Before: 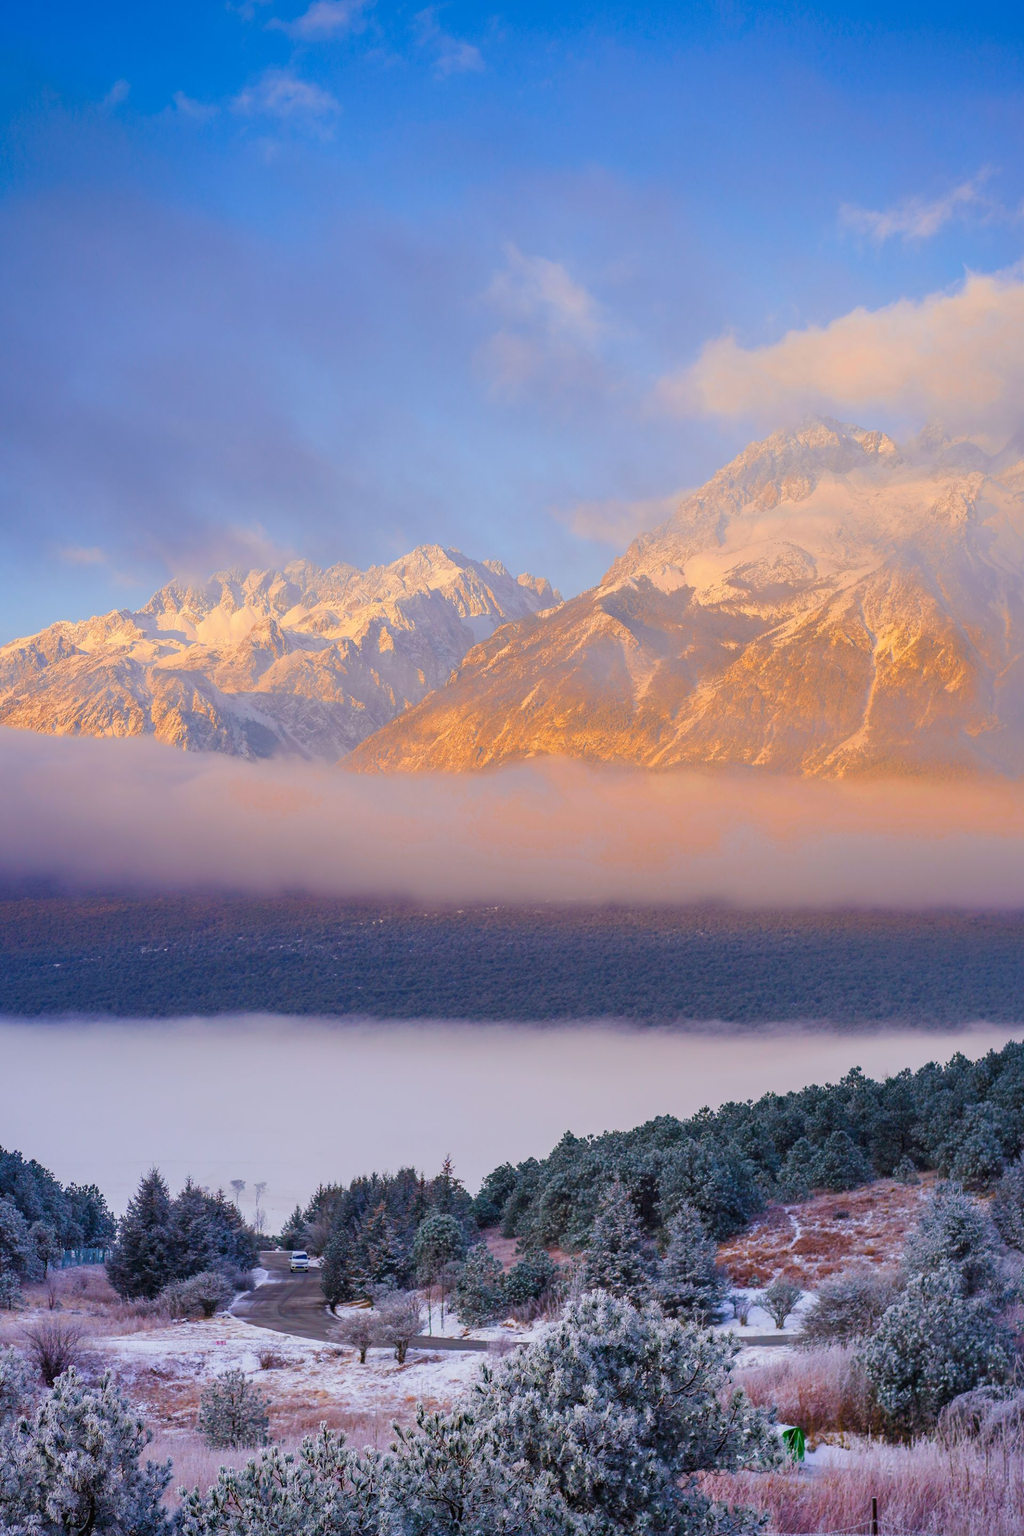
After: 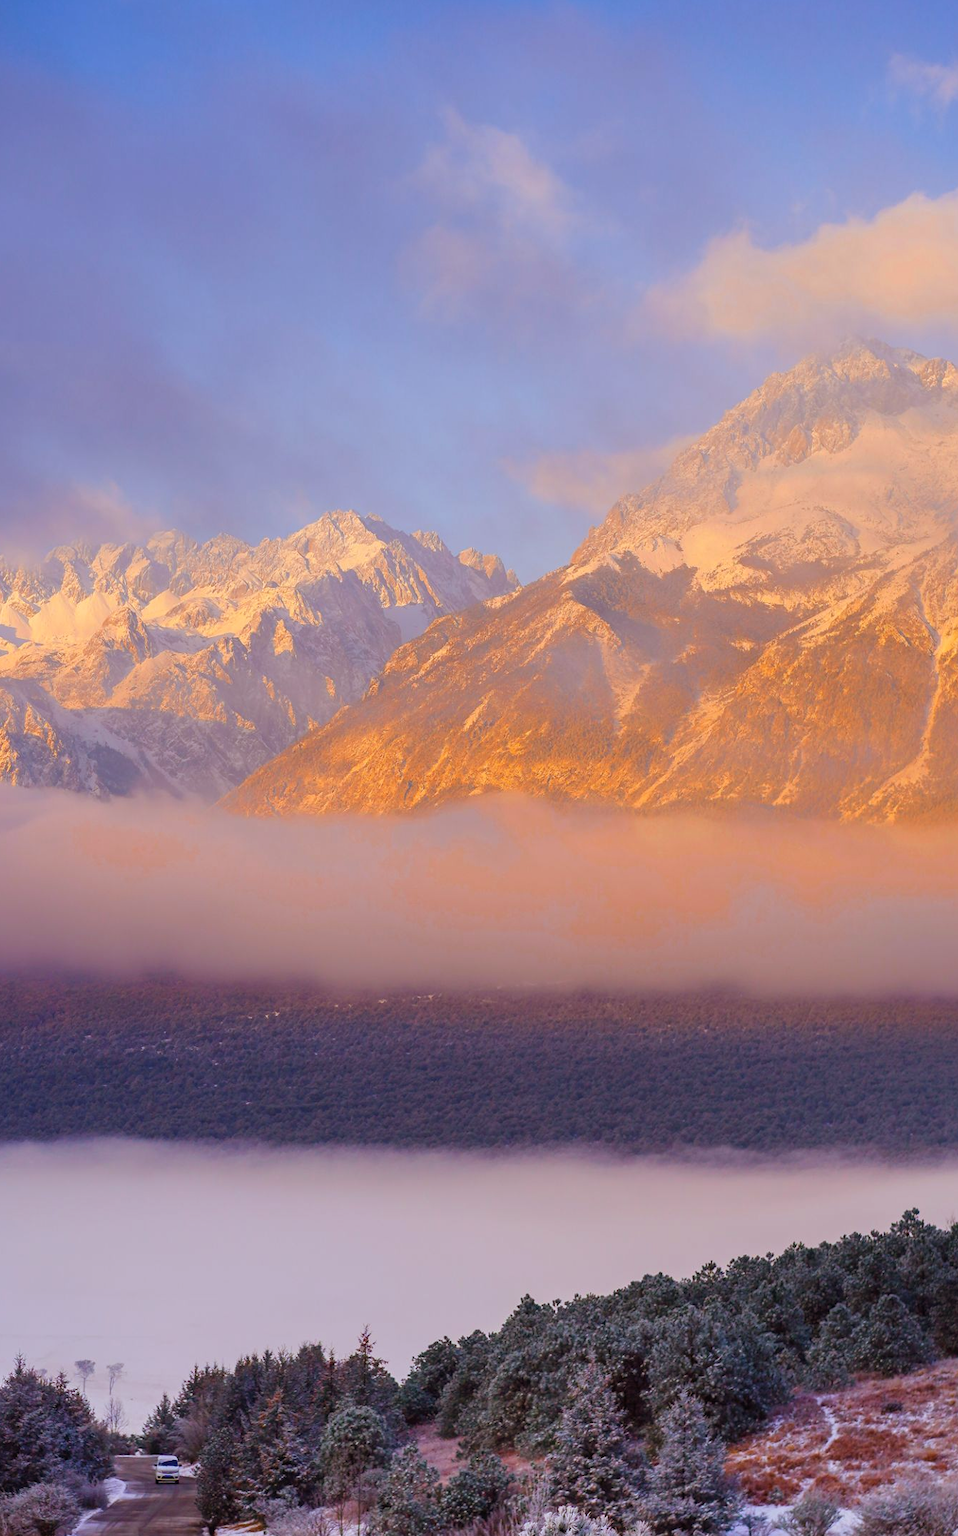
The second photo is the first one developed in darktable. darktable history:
crop and rotate: left 17.046%, top 10.659%, right 12.989%, bottom 14.553%
rgb levels: mode RGB, independent channels, levels [[0, 0.5, 1], [0, 0.521, 1], [0, 0.536, 1]]
